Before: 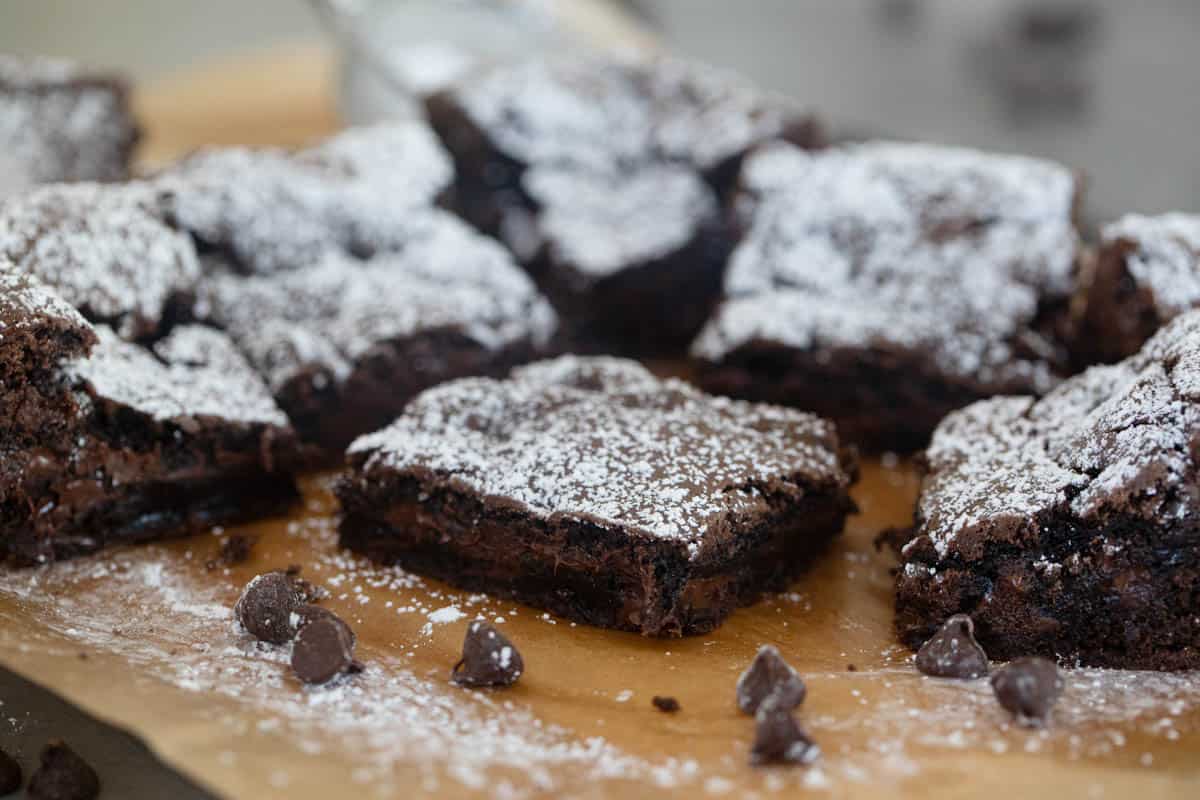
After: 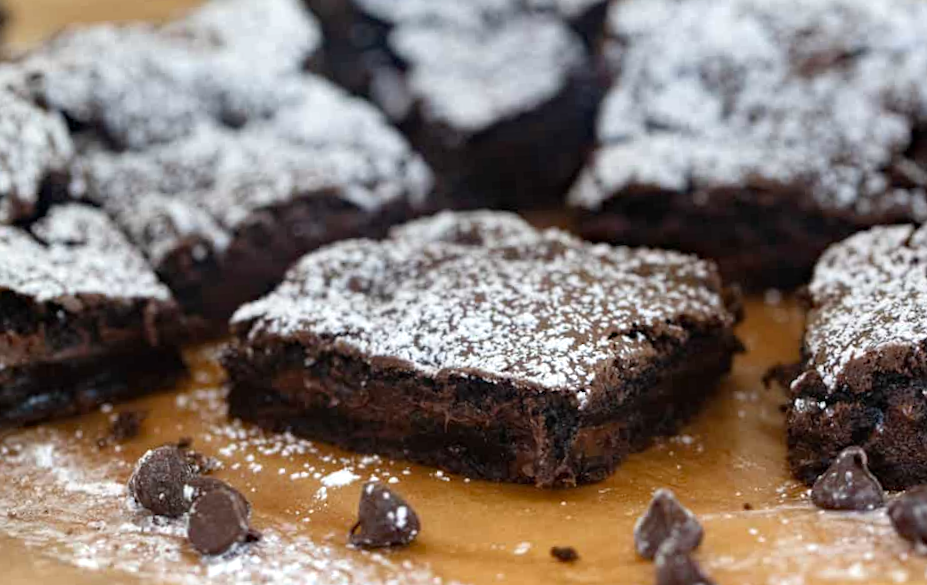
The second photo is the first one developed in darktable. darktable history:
crop and rotate: angle -3.37°, left 9.79%, top 20.73%, right 12.42%, bottom 11.82%
exposure: black level correction 0, exposure 0.7 EV, compensate exposure bias true, compensate highlight preservation false
haze removal: compatibility mode true, adaptive false
tone equalizer: on, module defaults
rotate and perspective: rotation -6.83°, automatic cropping off
graduated density: rotation 5.63°, offset 76.9
